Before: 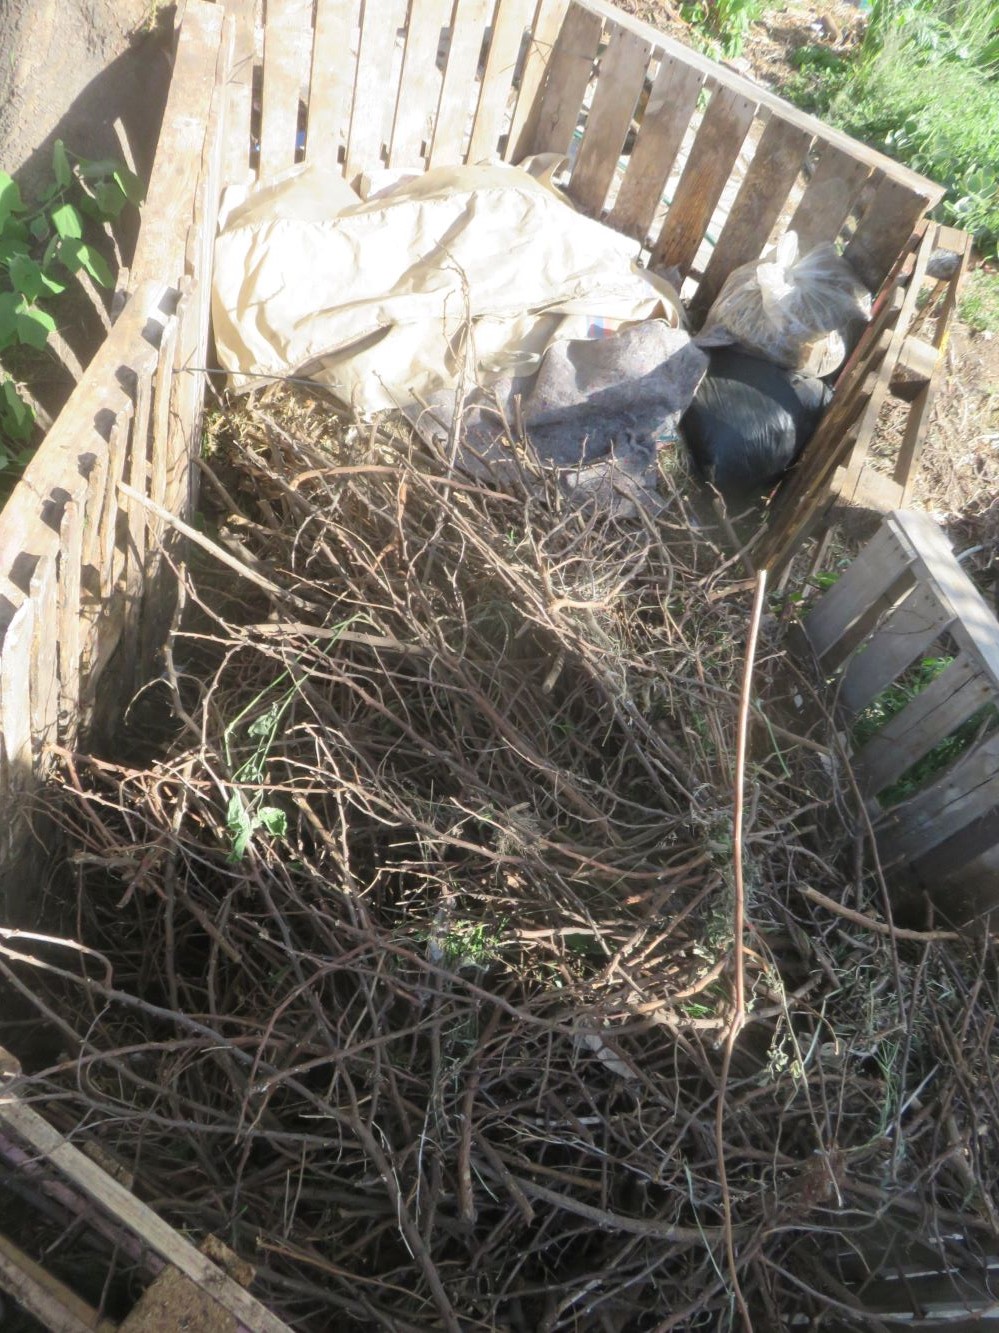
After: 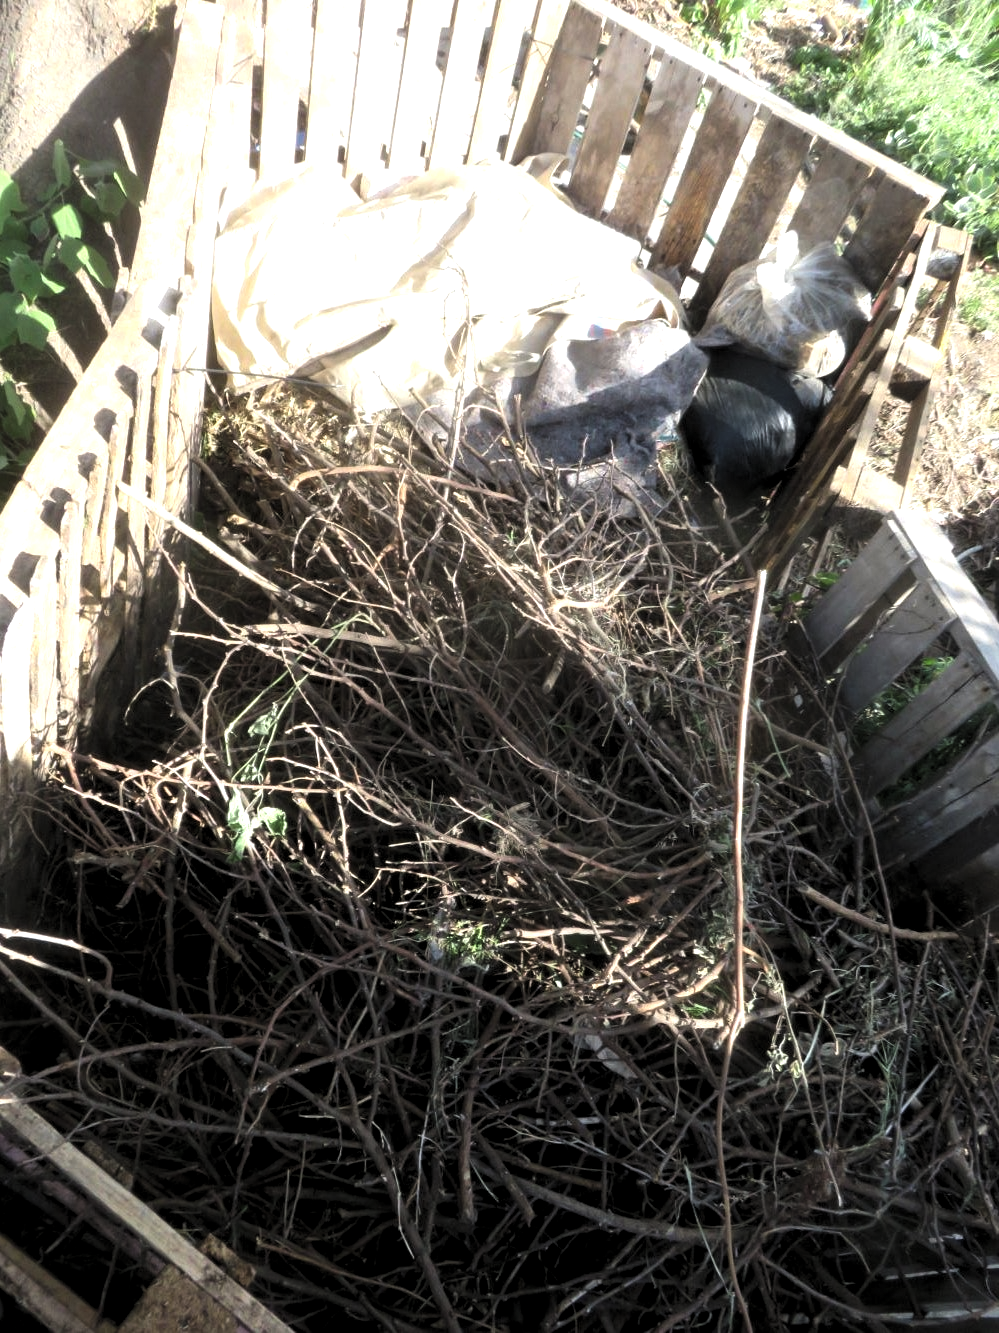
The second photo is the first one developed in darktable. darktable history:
levels: white 99.97%, levels [0.129, 0.519, 0.867]
